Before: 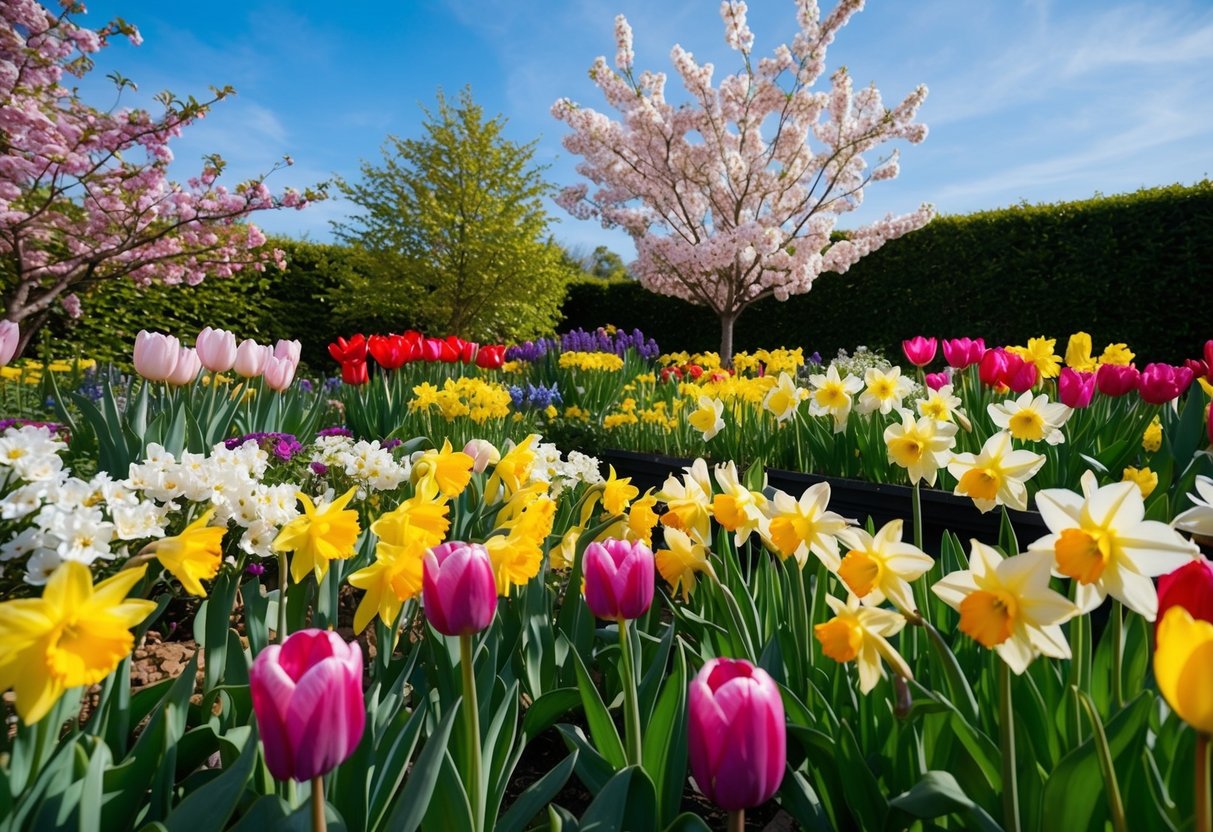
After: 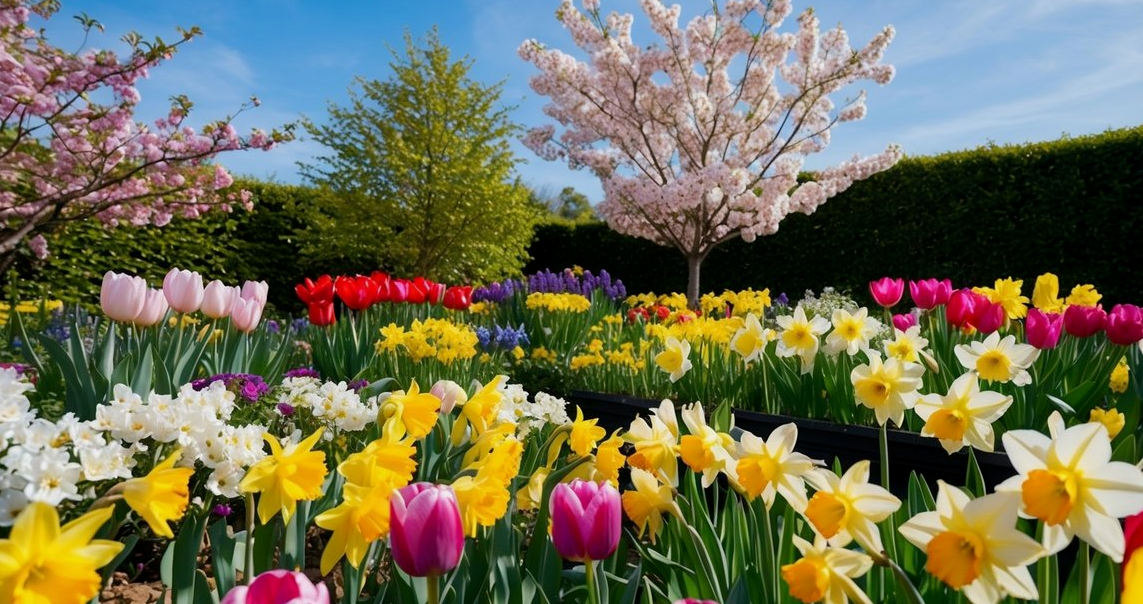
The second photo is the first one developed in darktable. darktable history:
tone equalizer: edges refinement/feathering 500, mask exposure compensation -1.57 EV, preserve details no
exposure: black level correction 0.002, exposure -0.103 EV, compensate highlight preservation false
crop: left 2.787%, top 7.147%, right 2.967%, bottom 20.236%
